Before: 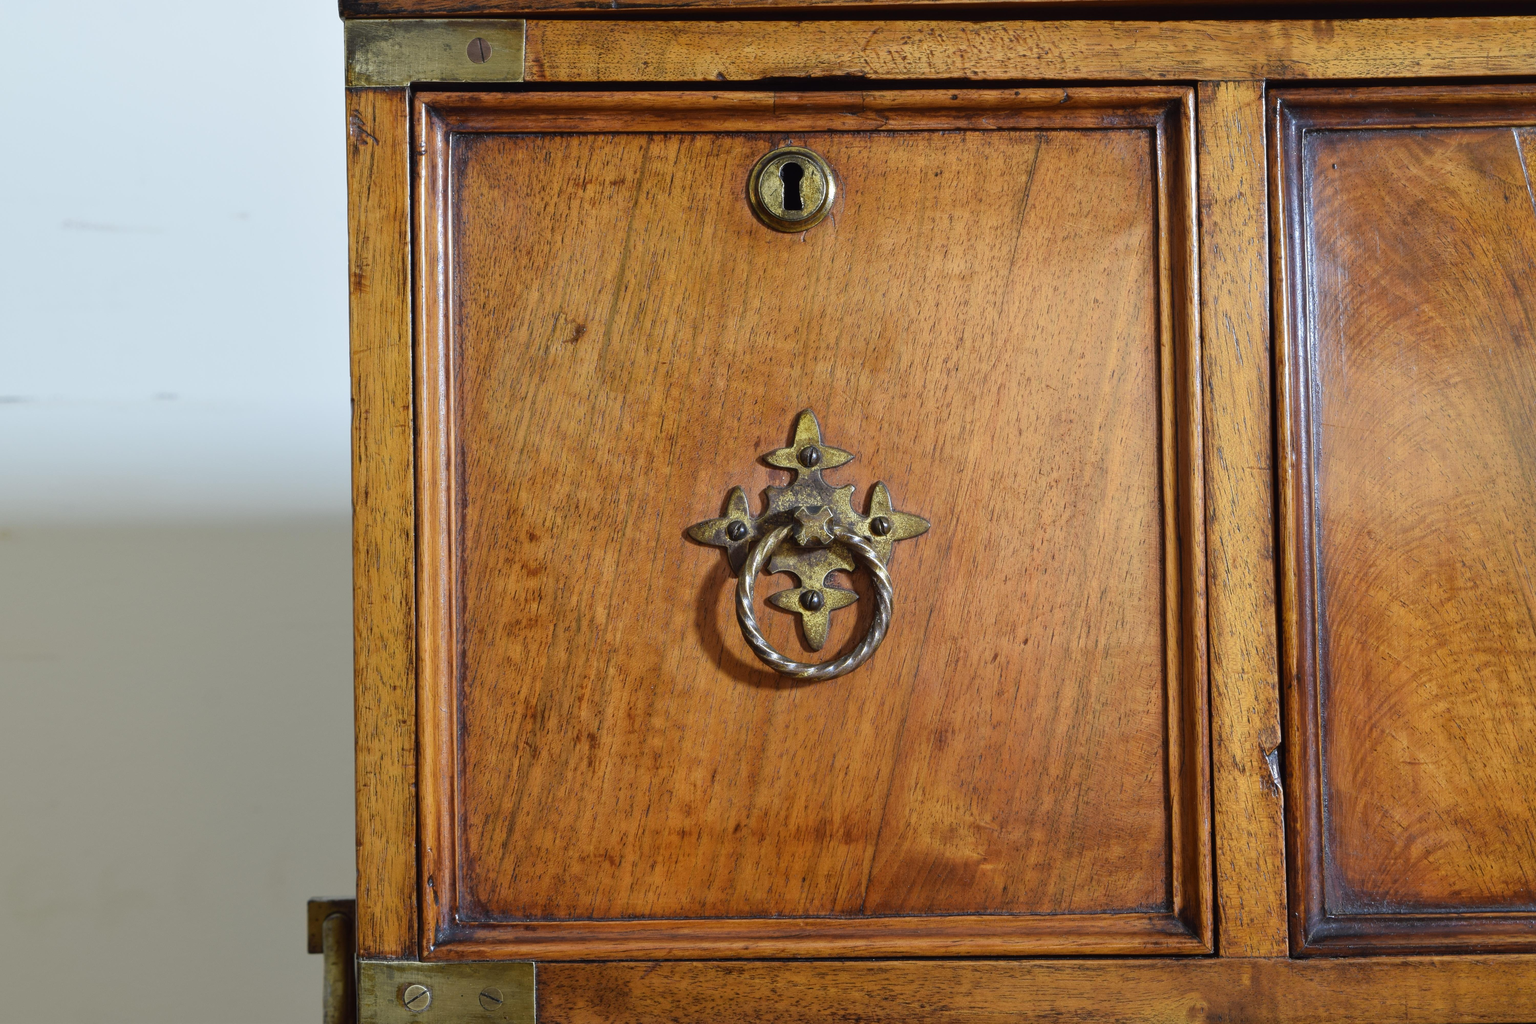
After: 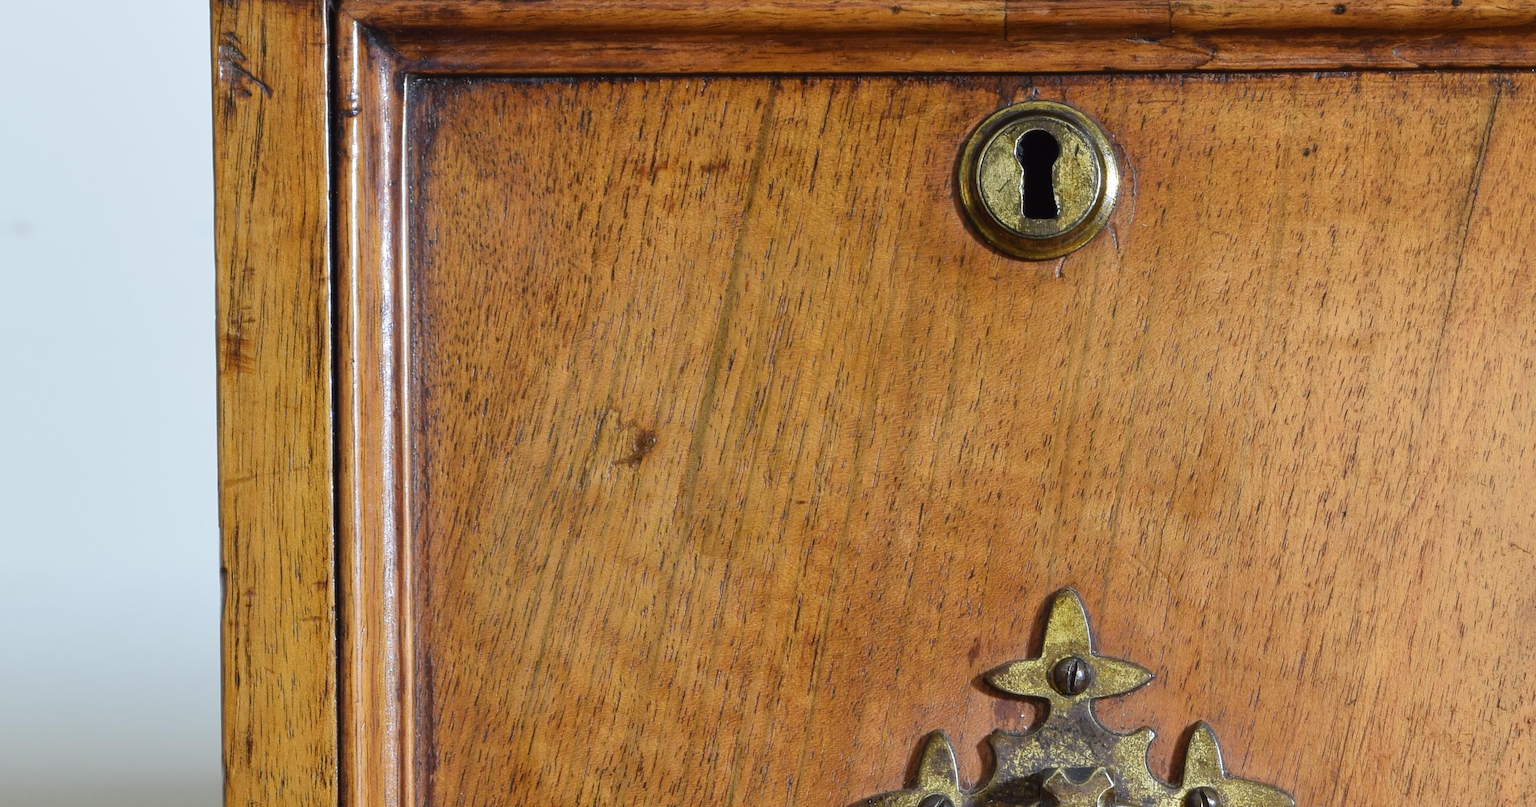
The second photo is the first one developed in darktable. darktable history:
crop: left 15.126%, top 9.027%, right 30.957%, bottom 48.46%
